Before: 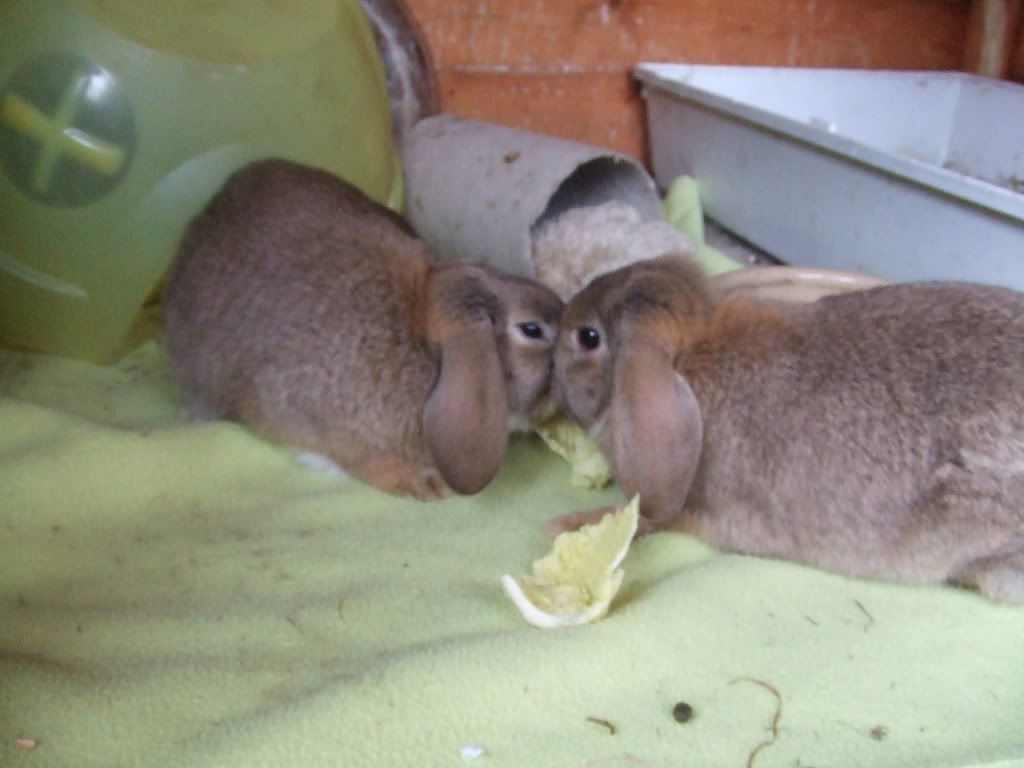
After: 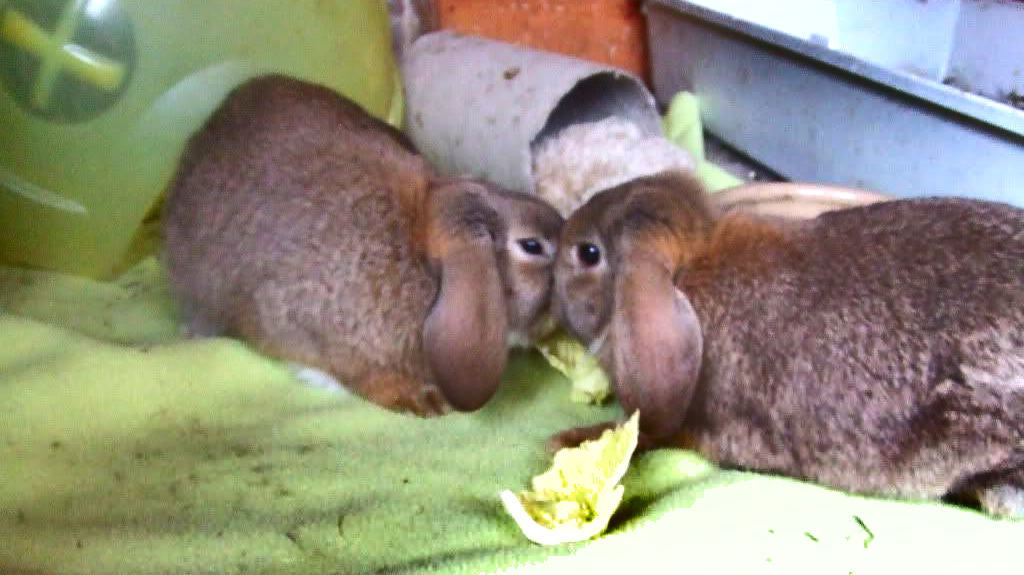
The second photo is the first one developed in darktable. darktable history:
exposure: exposure 0.755 EV, compensate highlight preservation false
contrast brightness saturation: contrast 0.176, saturation 0.298
crop: top 11.047%, bottom 13.961%
shadows and highlights: shadows 20.79, highlights -81.63, soften with gaussian
